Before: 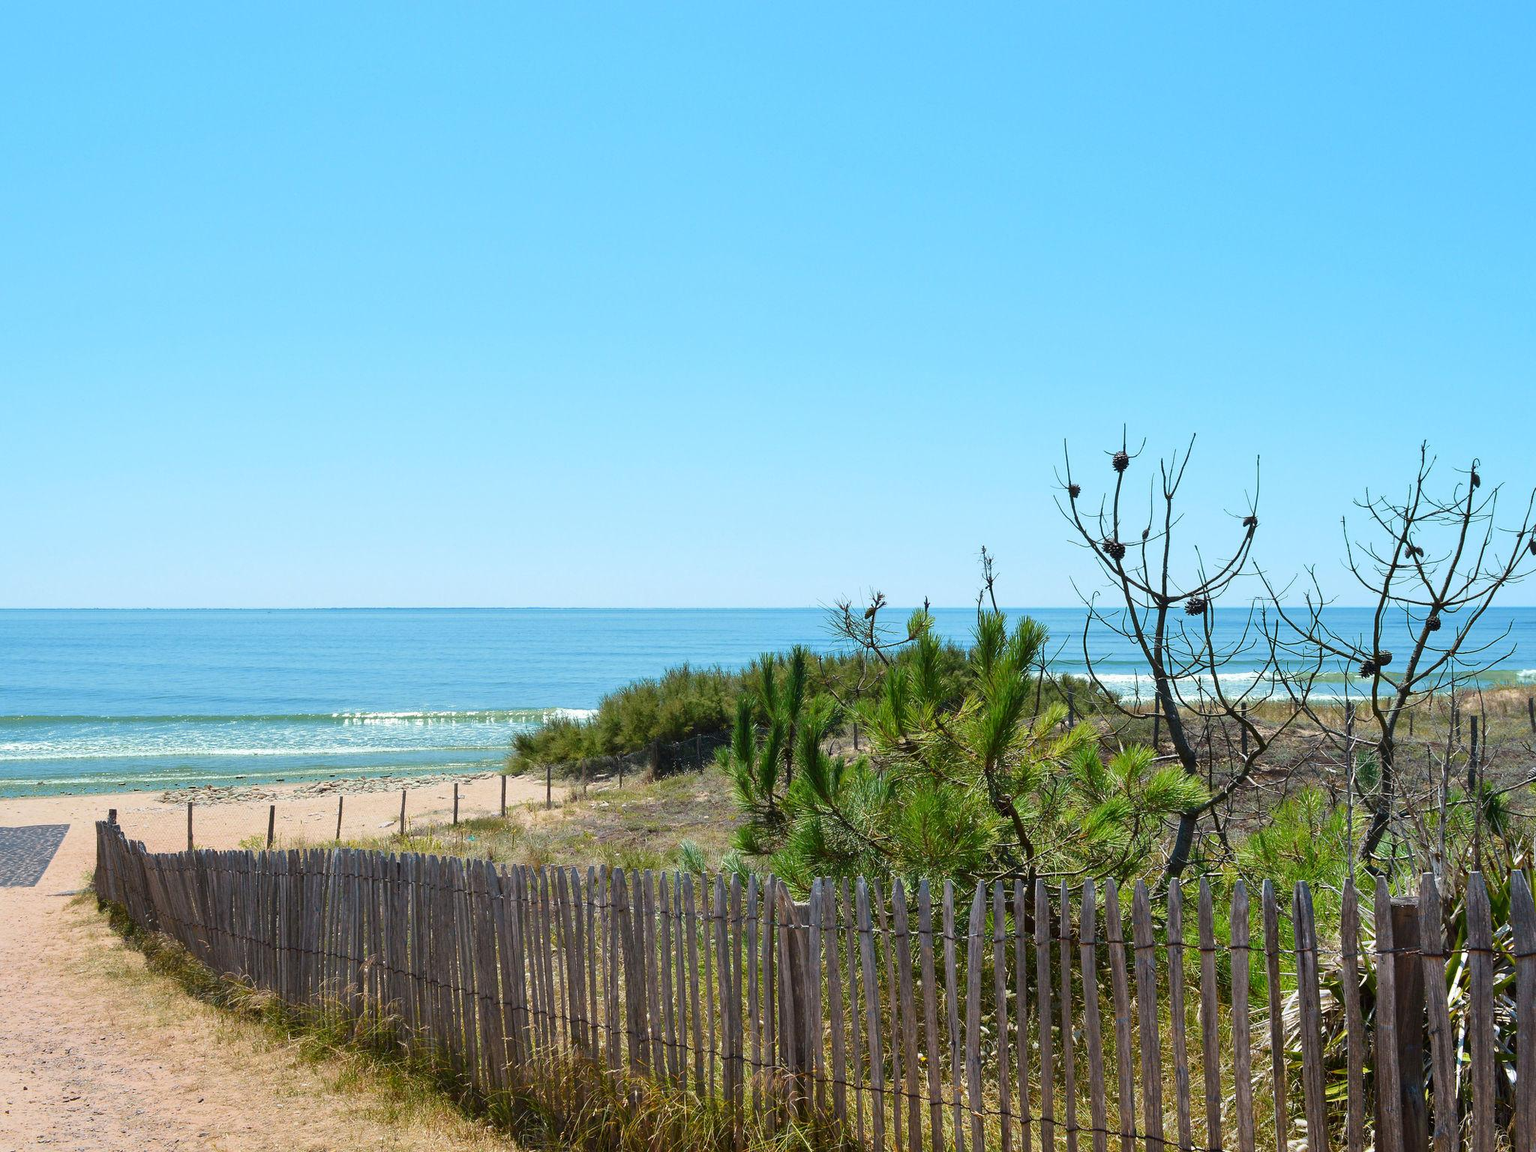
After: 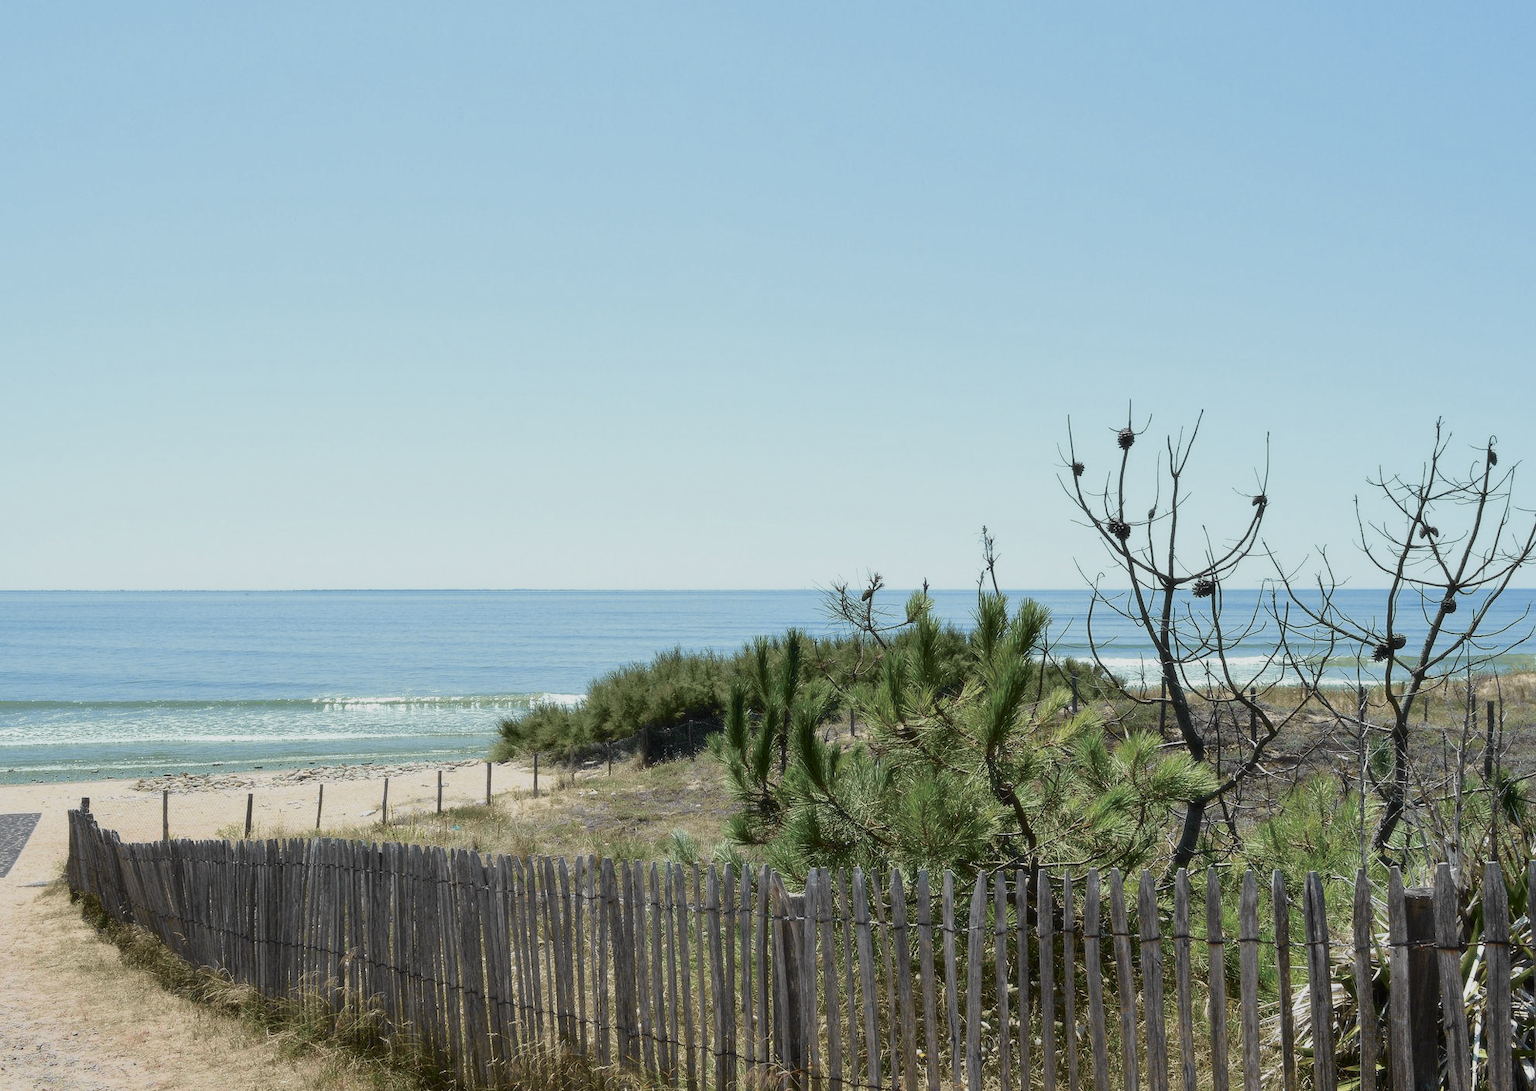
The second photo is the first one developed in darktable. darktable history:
color correction: saturation 0.85
tone curve: curves: ch0 [(0, 0) (0.058, 0.037) (0.214, 0.183) (0.304, 0.288) (0.561, 0.554) (0.687, 0.677) (0.768, 0.768) (0.858, 0.861) (0.987, 0.945)]; ch1 [(0, 0) (0.172, 0.123) (0.312, 0.296) (0.432, 0.448) (0.471, 0.469) (0.502, 0.5) (0.521, 0.505) (0.565, 0.569) (0.663, 0.663) (0.703, 0.721) (0.857, 0.917) (1, 1)]; ch2 [(0, 0) (0.411, 0.424) (0.485, 0.497) (0.502, 0.5) (0.517, 0.511) (0.556, 0.562) (0.626, 0.594) (0.709, 0.661) (1, 1)], color space Lab, independent channels, preserve colors none
crop: left 1.964%, top 3.251%, right 1.122%, bottom 4.933%
soften: size 10%, saturation 50%, brightness 0.2 EV, mix 10%
sigmoid: contrast 1.22, skew 0.65
exposure: compensate highlight preservation false
